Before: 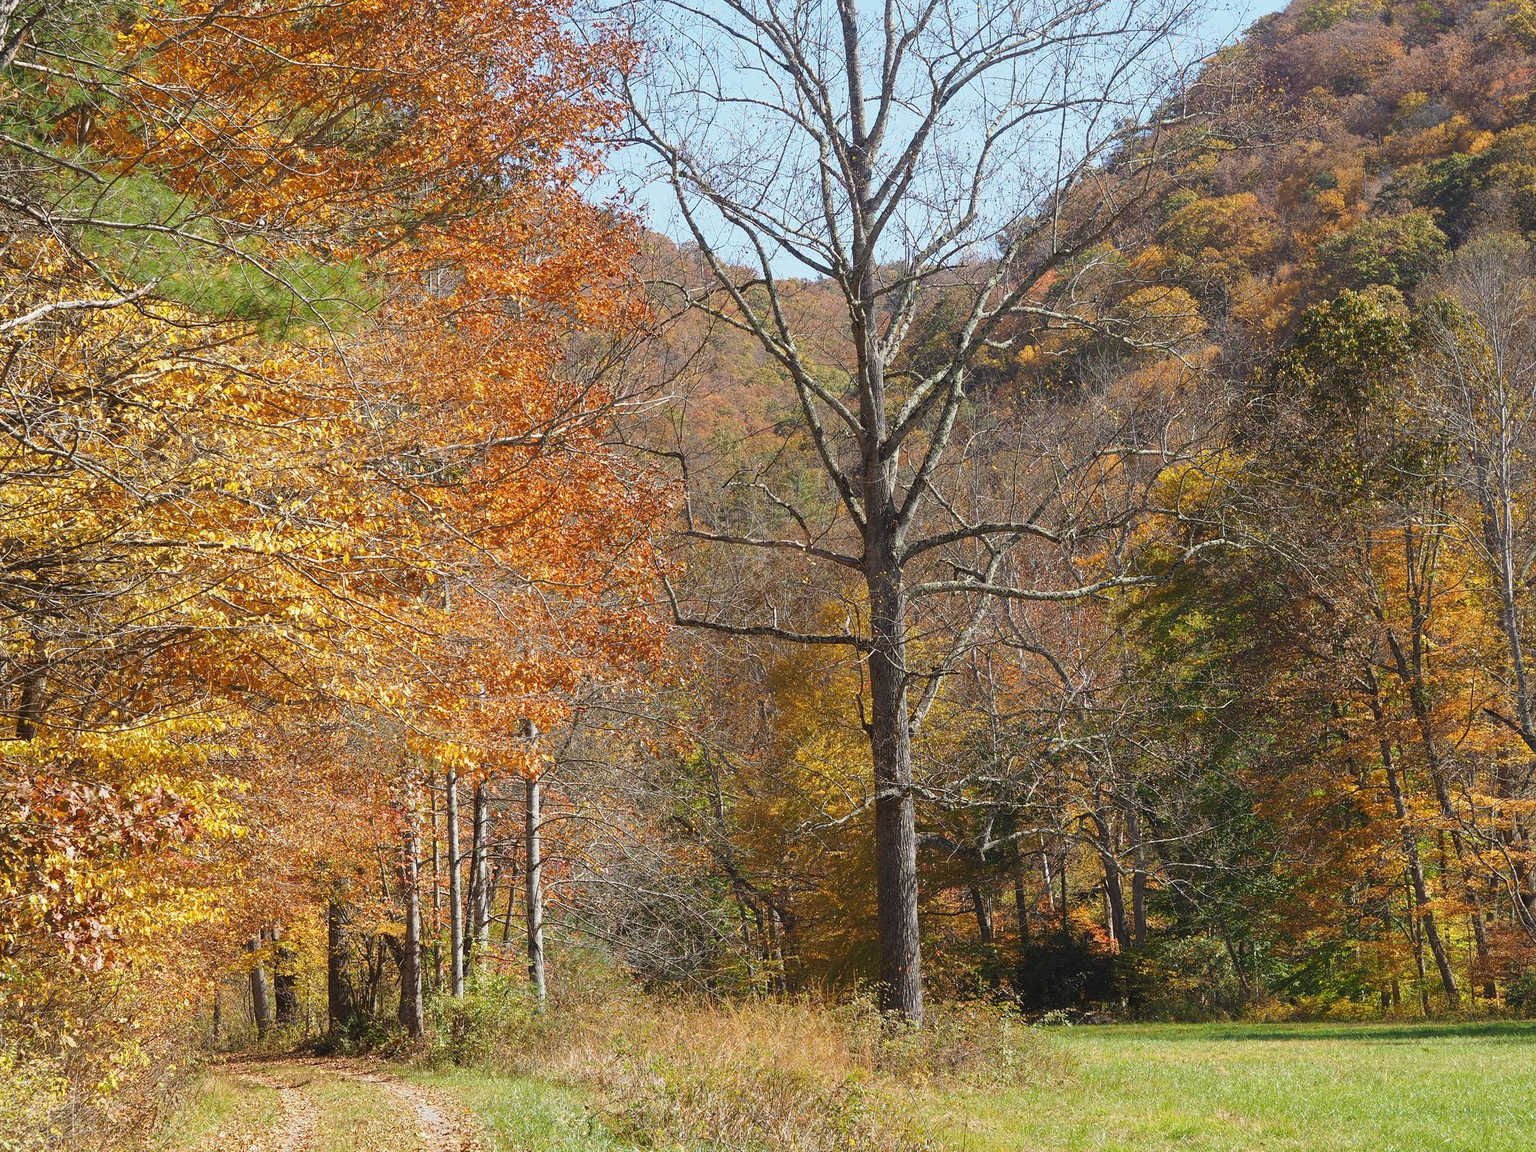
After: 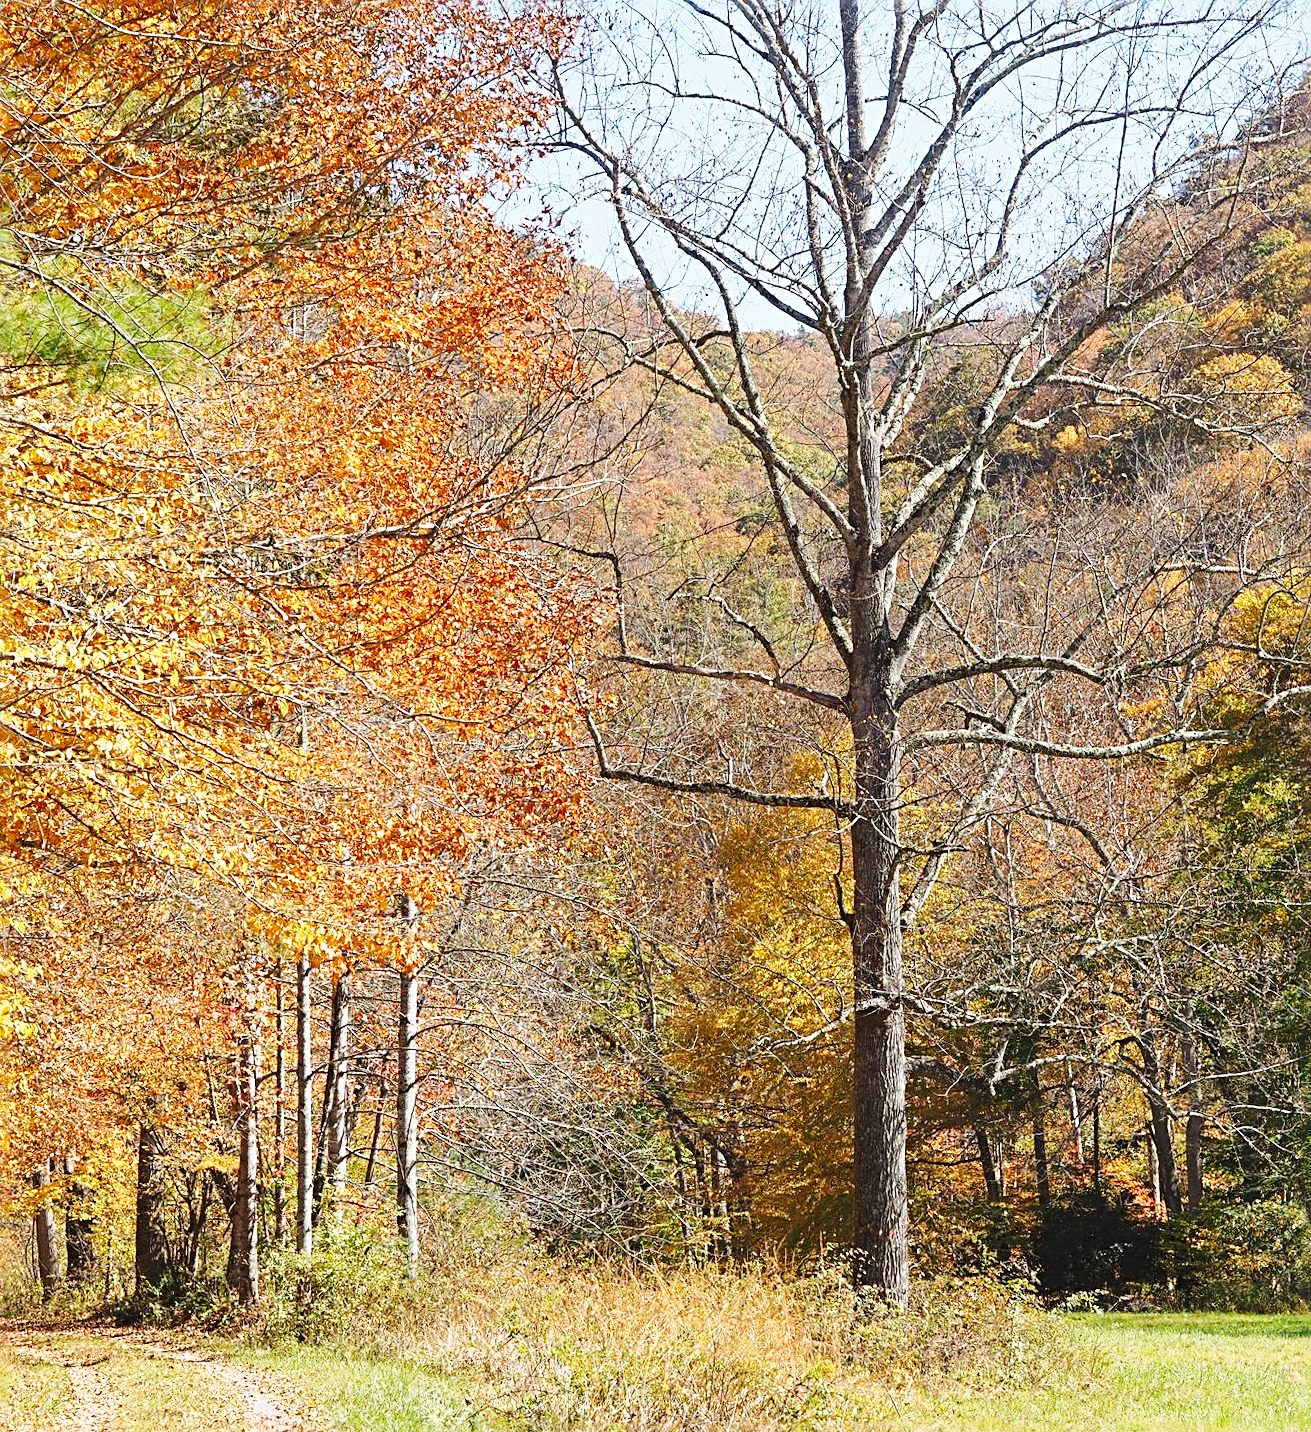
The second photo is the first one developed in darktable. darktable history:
sharpen: radius 4
base curve: curves: ch0 [(0, 0) (0.028, 0.03) (0.121, 0.232) (0.46, 0.748) (0.859, 0.968) (1, 1)], preserve colors none
crop and rotate: left 13.342%, right 19.991%
rotate and perspective: rotation 1.57°, crop left 0.018, crop right 0.982, crop top 0.039, crop bottom 0.961
